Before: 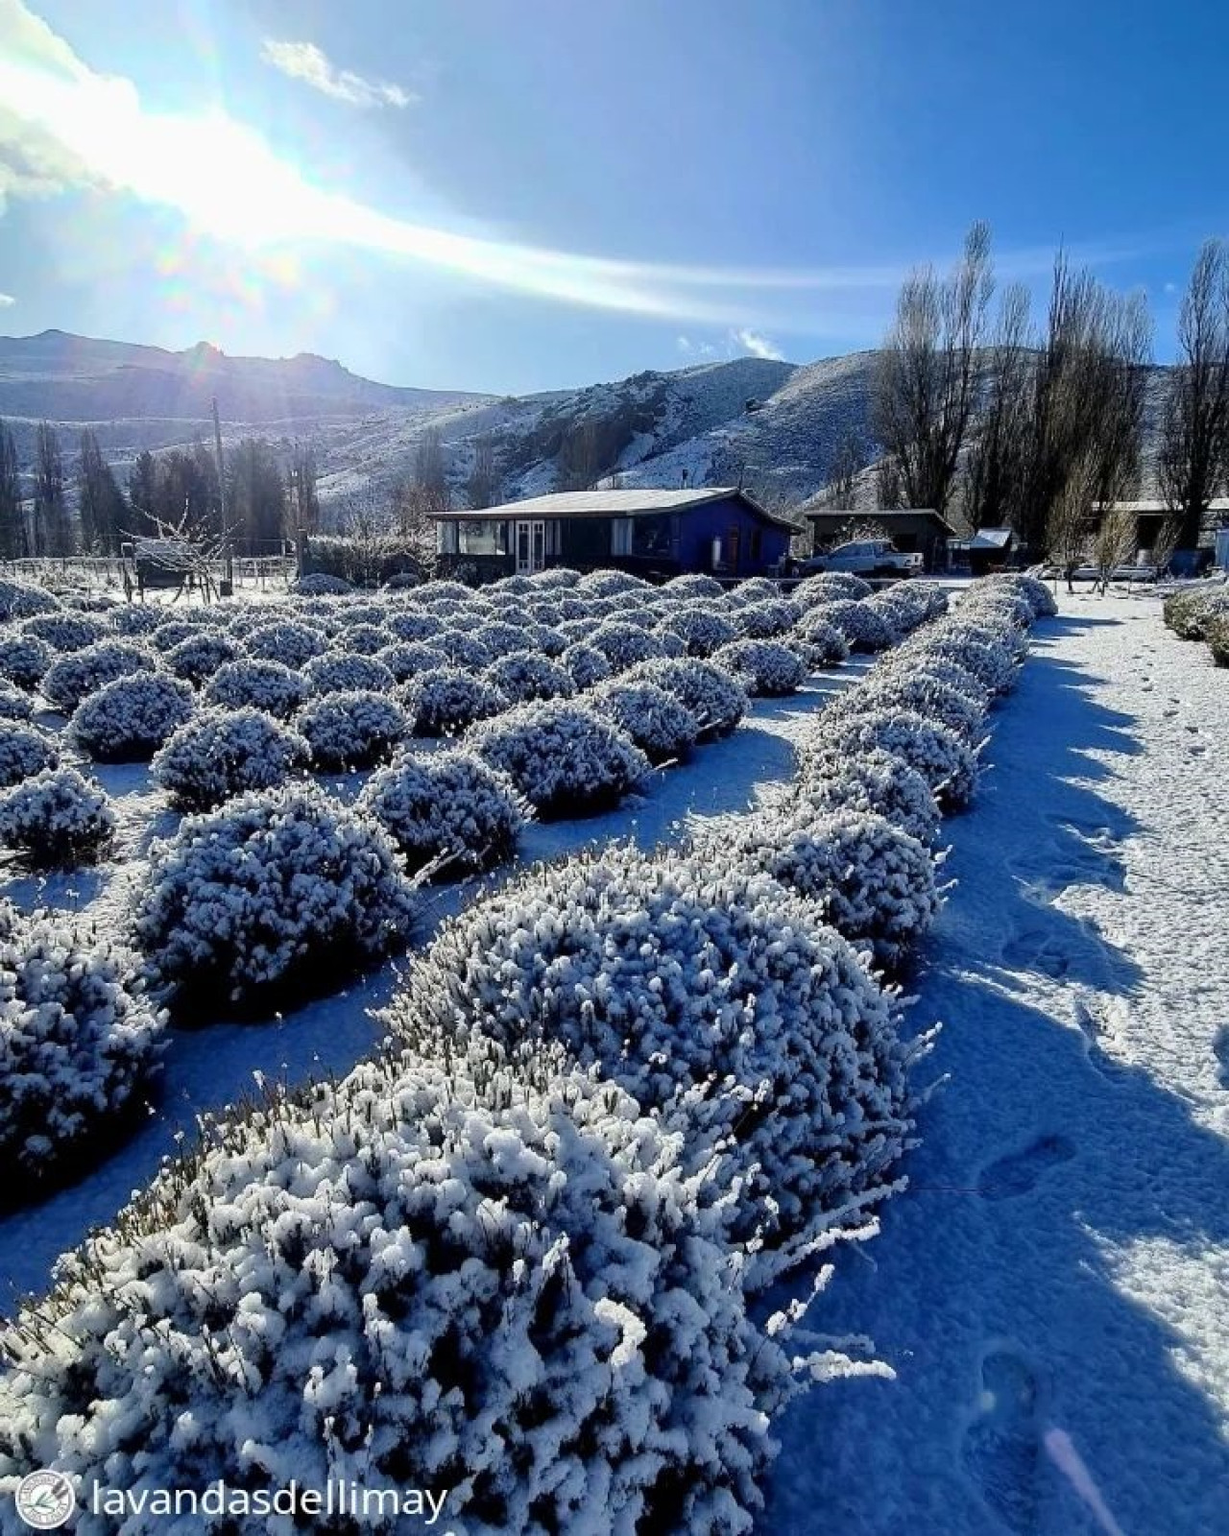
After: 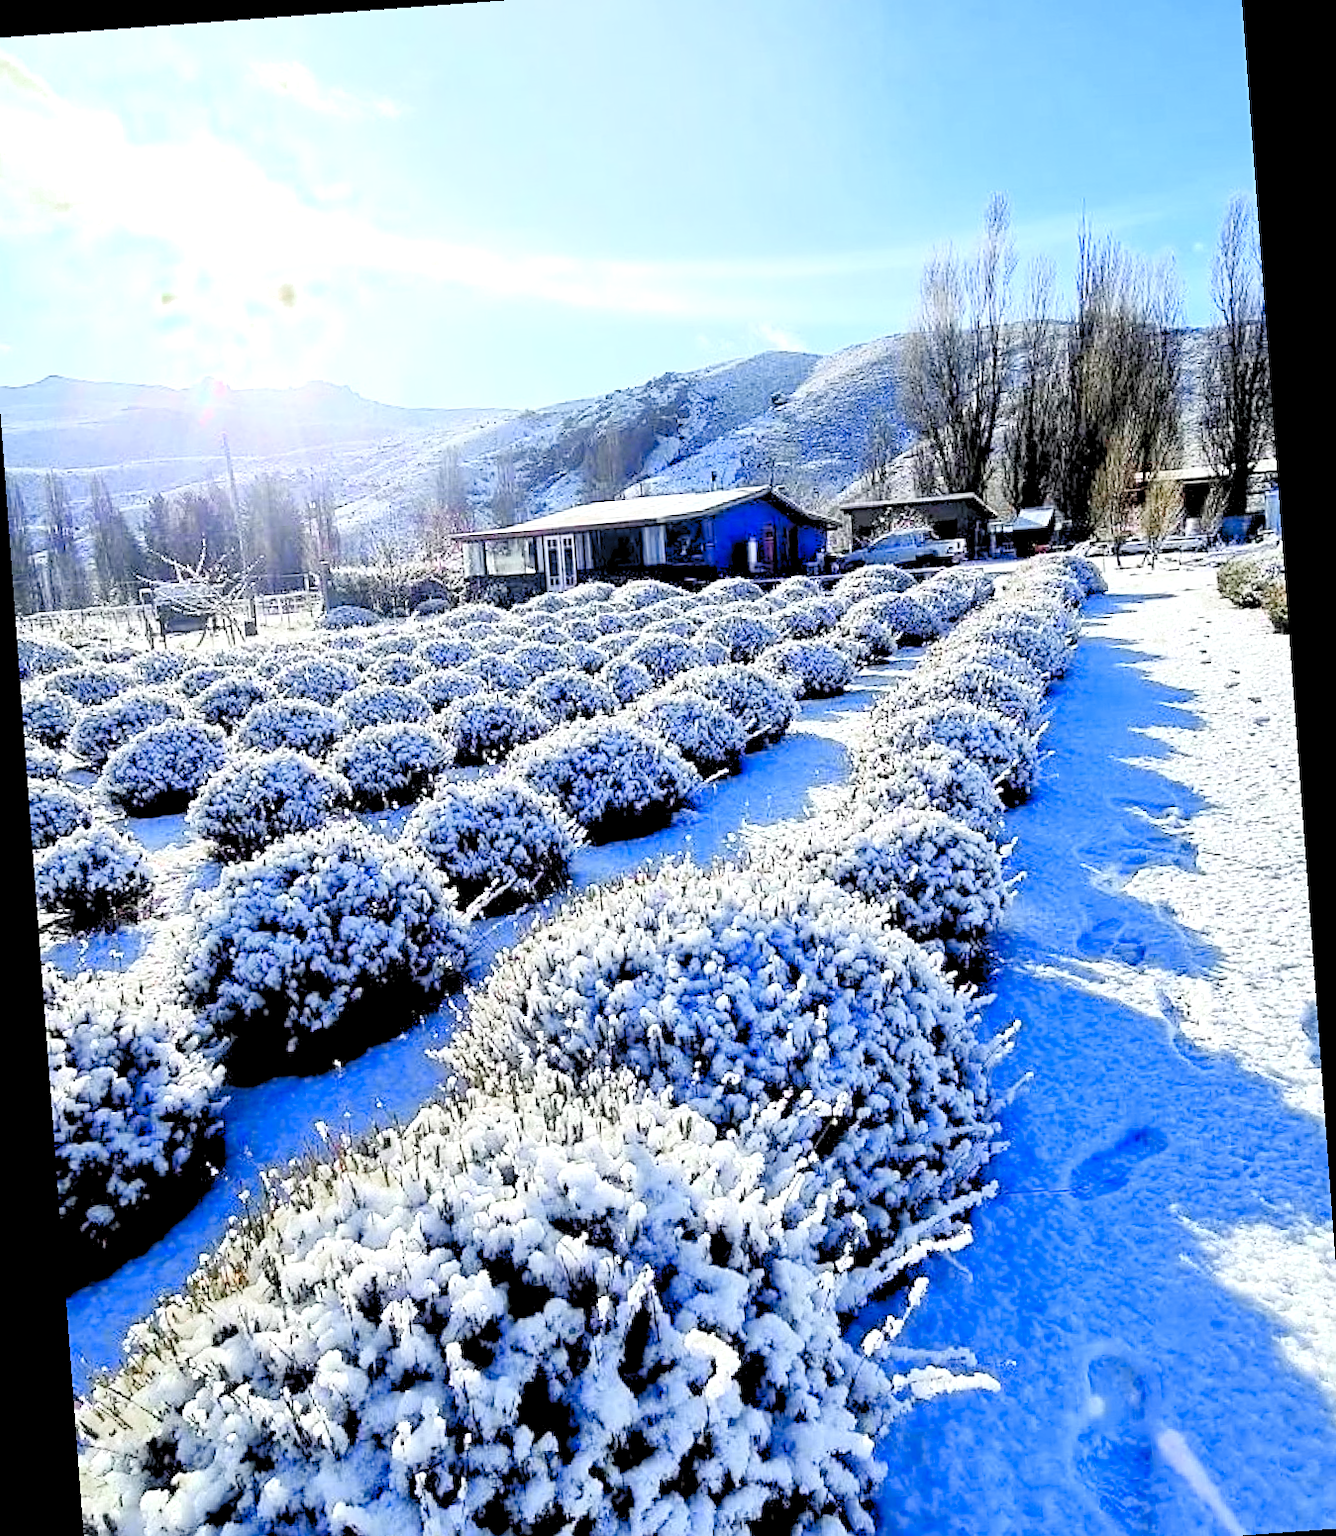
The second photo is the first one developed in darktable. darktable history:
contrast brightness saturation: contrast 0.2, brightness 0.2, saturation 0.8
sharpen: on, module defaults
rotate and perspective: rotation -4.25°, automatic cropping off
crop: left 1.964%, top 3.251%, right 1.122%, bottom 4.933%
exposure: exposure 0.515 EV, compensate highlight preservation false
color zones: curves: ch0 [(0, 0.48) (0.209, 0.398) (0.305, 0.332) (0.429, 0.493) (0.571, 0.5) (0.714, 0.5) (0.857, 0.5) (1, 0.48)]; ch1 [(0, 0.736) (0.143, 0.625) (0.225, 0.371) (0.429, 0.256) (0.571, 0.241) (0.714, 0.213) (0.857, 0.48) (1, 0.736)]; ch2 [(0, 0.448) (0.143, 0.498) (0.286, 0.5) (0.429, 0.5) (0.571, 0.5) (0.714, 0.5) (0.857, 0.5) (1, 0.448)]
levels: levels [0.072, 0.414, 0.976]
